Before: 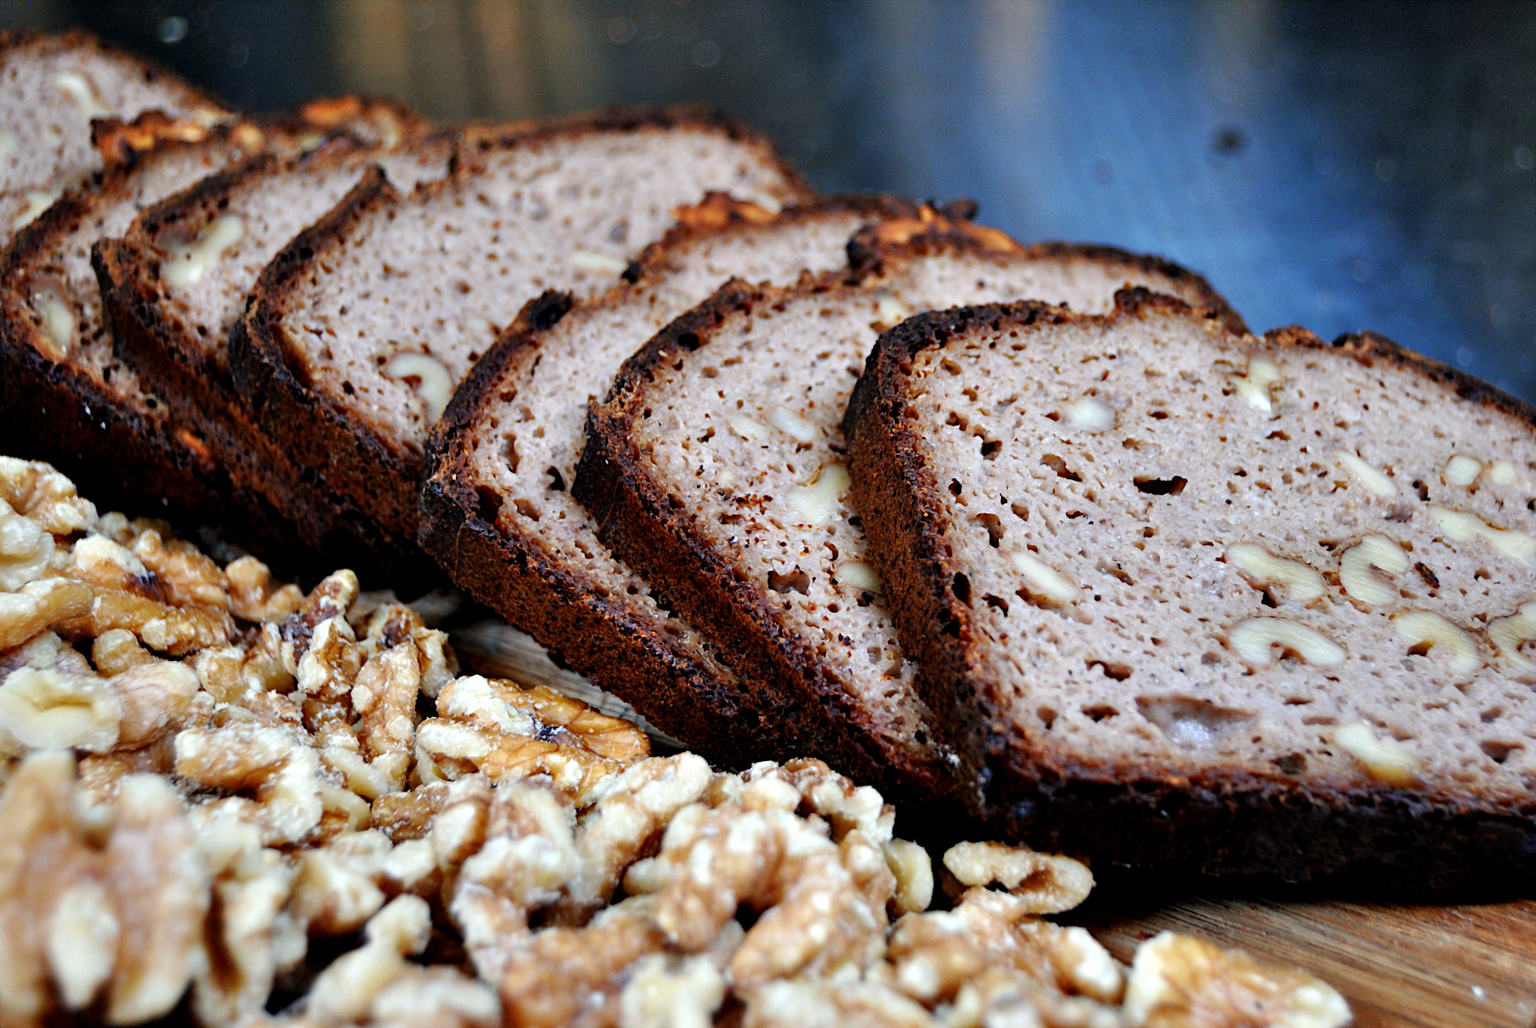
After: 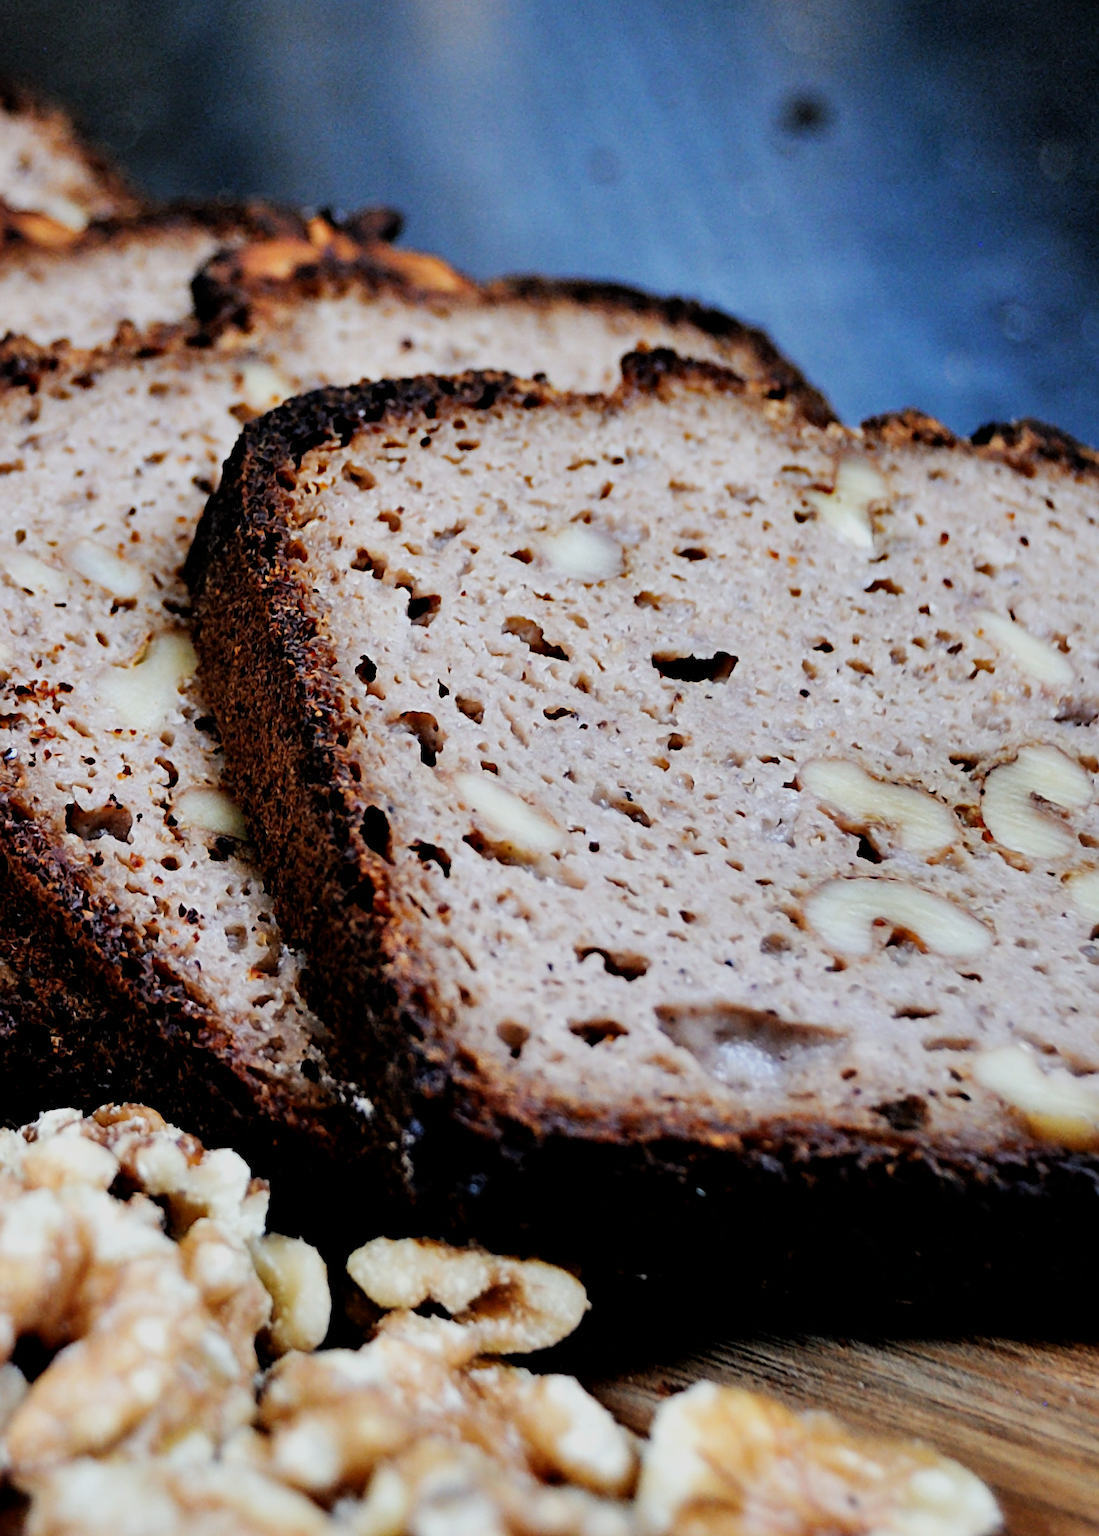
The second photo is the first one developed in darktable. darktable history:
sharpen: on, module defaults
crop: left 47.365%, top 6.815%, right 7.966%
filmic rgb: black relative exposure -5.09 EV, white relative exposure 3.95 EV, hardness 2.9, contrast 1.186, highlights saturation mix -29.15%, contrast in shadows safe
